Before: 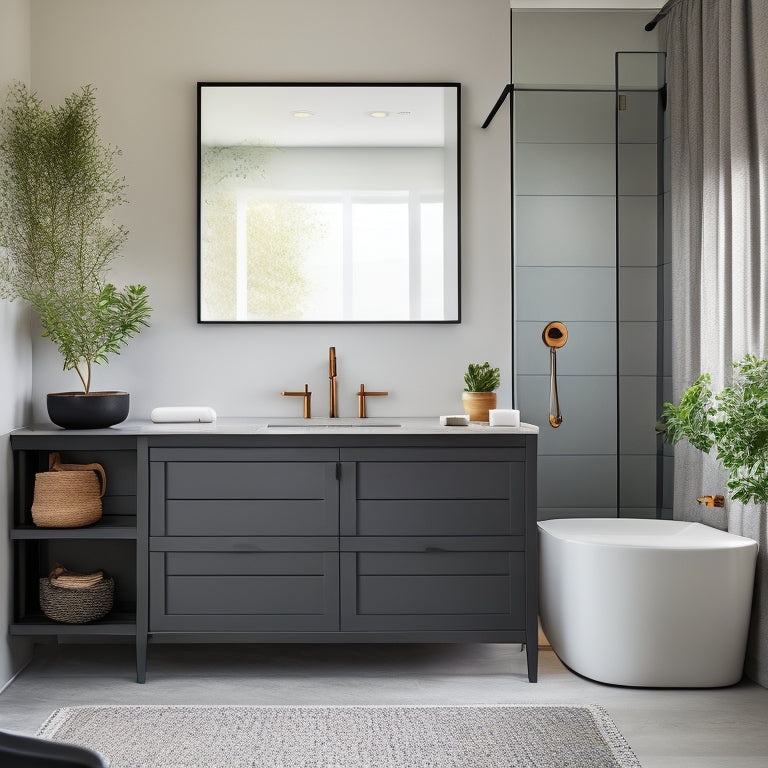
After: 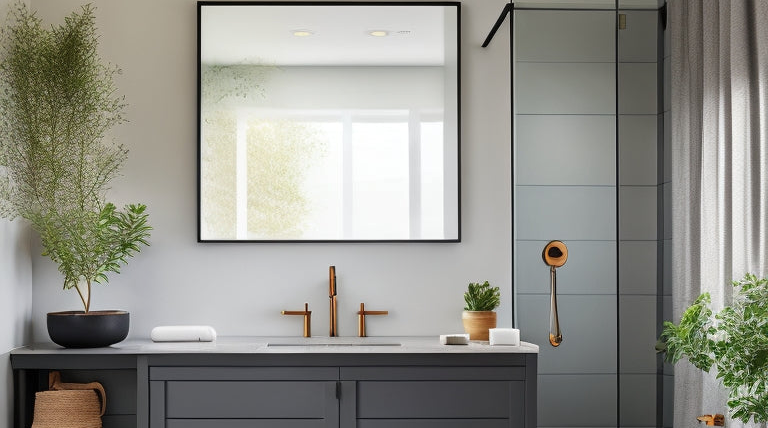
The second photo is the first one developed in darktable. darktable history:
crop and rotate: top 10.583%, bottom 33.582%
shadows and highlights: shadows 25.65, highlights -25.59
